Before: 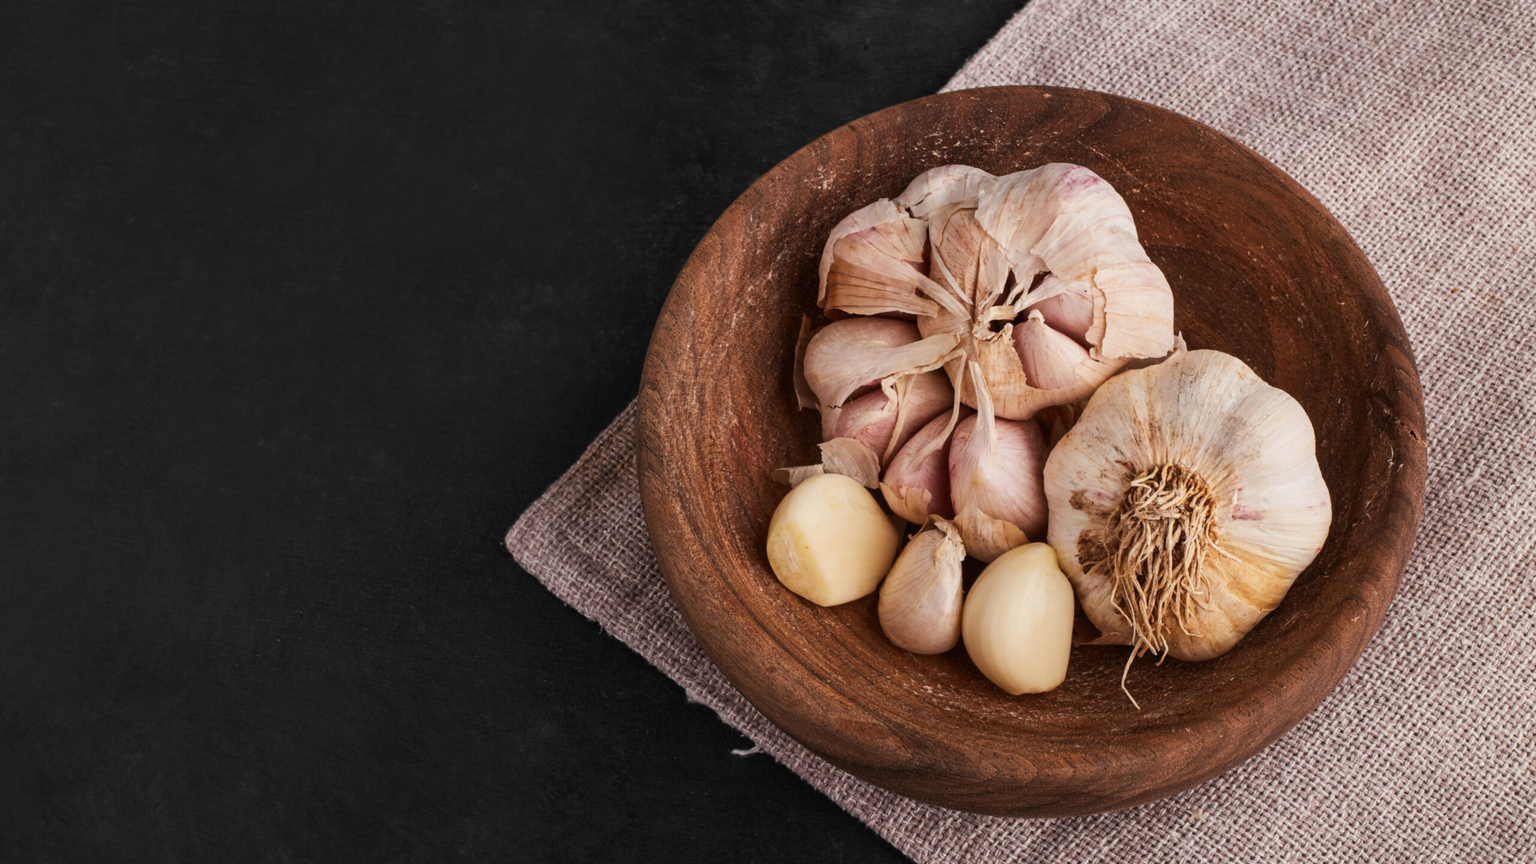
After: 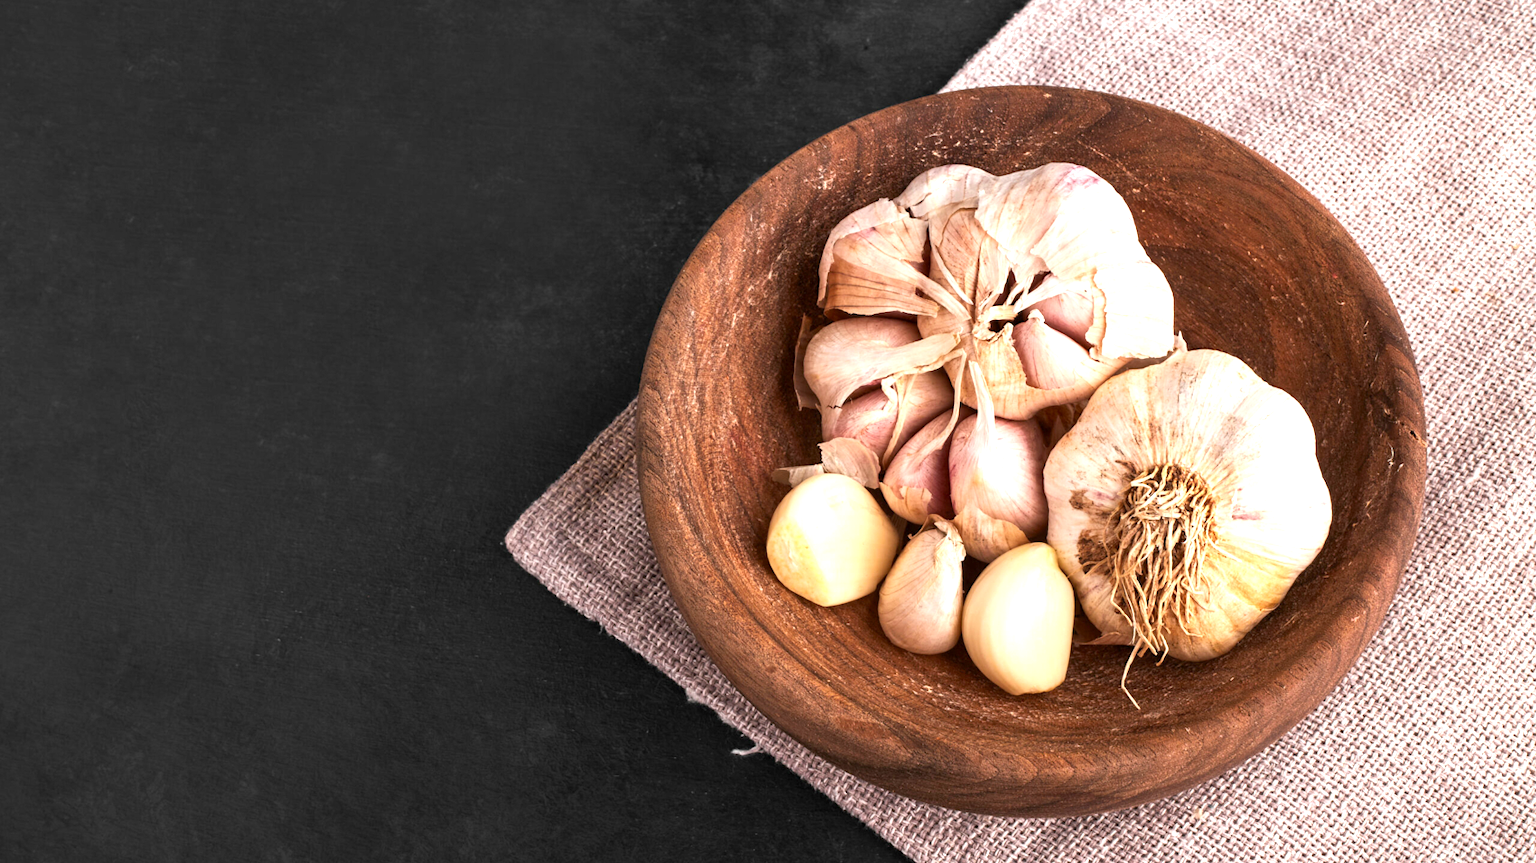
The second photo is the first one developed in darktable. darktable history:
exposure: black level correction 0.001, exposure 1.12 EV, compensate exposure bias true, compensate highlight preservation false
